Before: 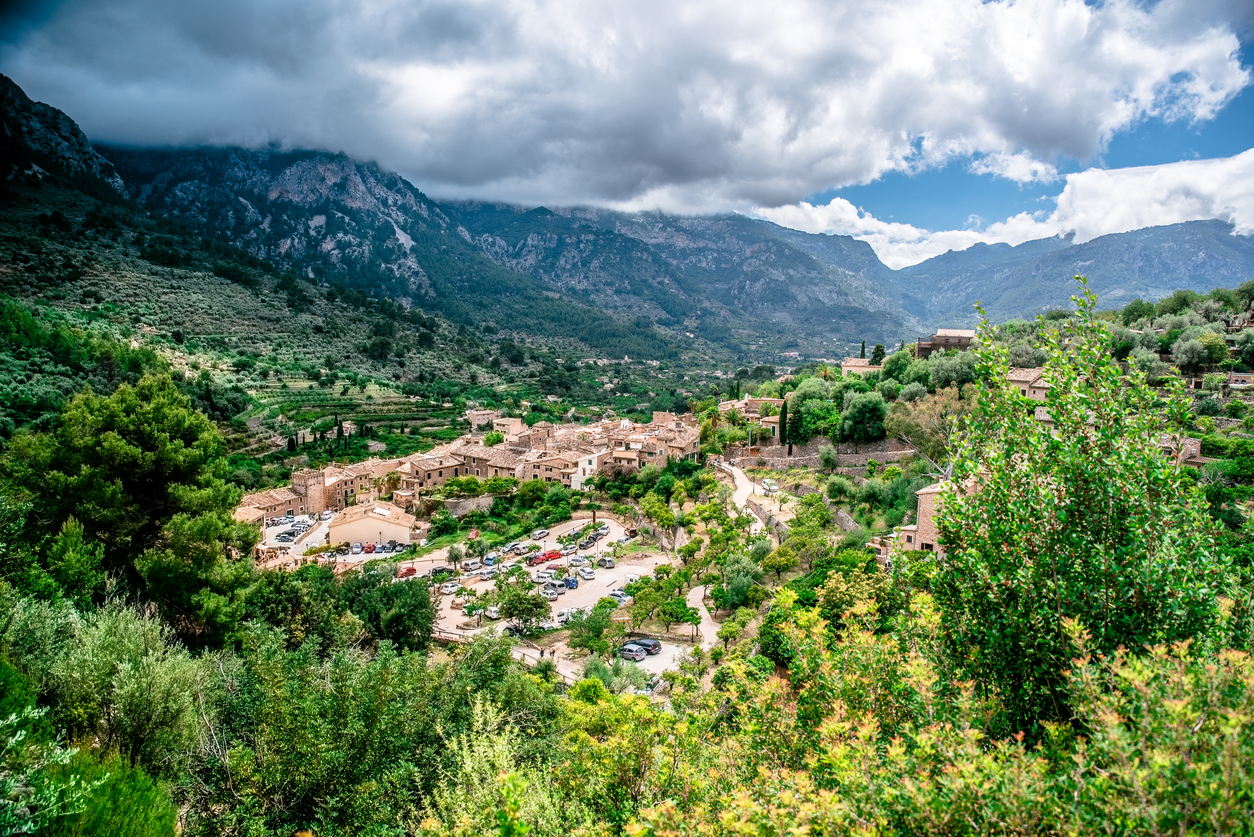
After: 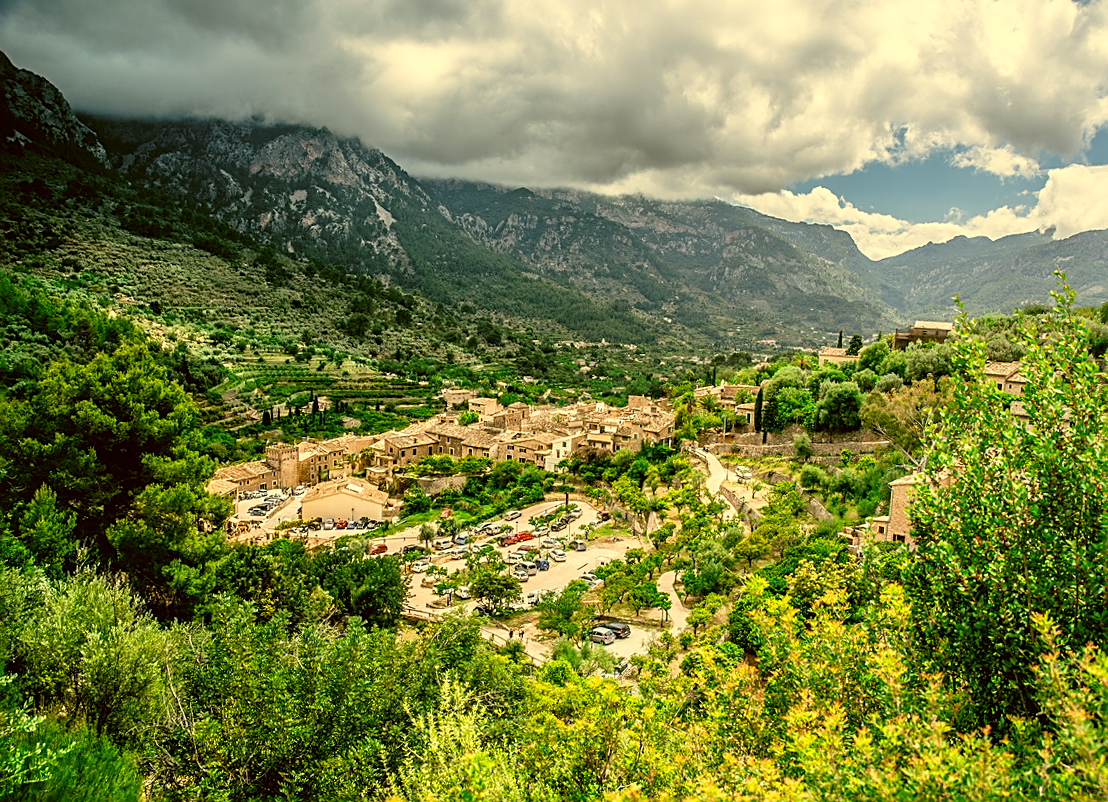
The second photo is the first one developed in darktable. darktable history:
rotate and perspective: rotation 1.57°, crop left 0.018, crop right 0.982, crop top 0.039, crop bottom 0.961
sharpen: on, module defaults
crop and rotate: left 1.088%, right 8.807%
color correction: highlights a* 0.162, highlights b* 29.53, shadows a* -0.162, shadows b* 21.09
